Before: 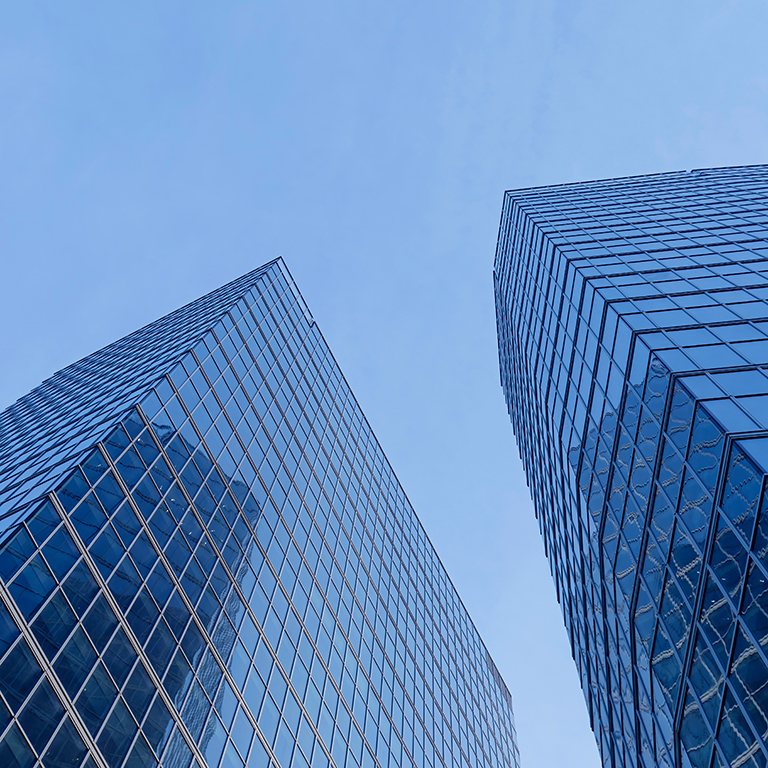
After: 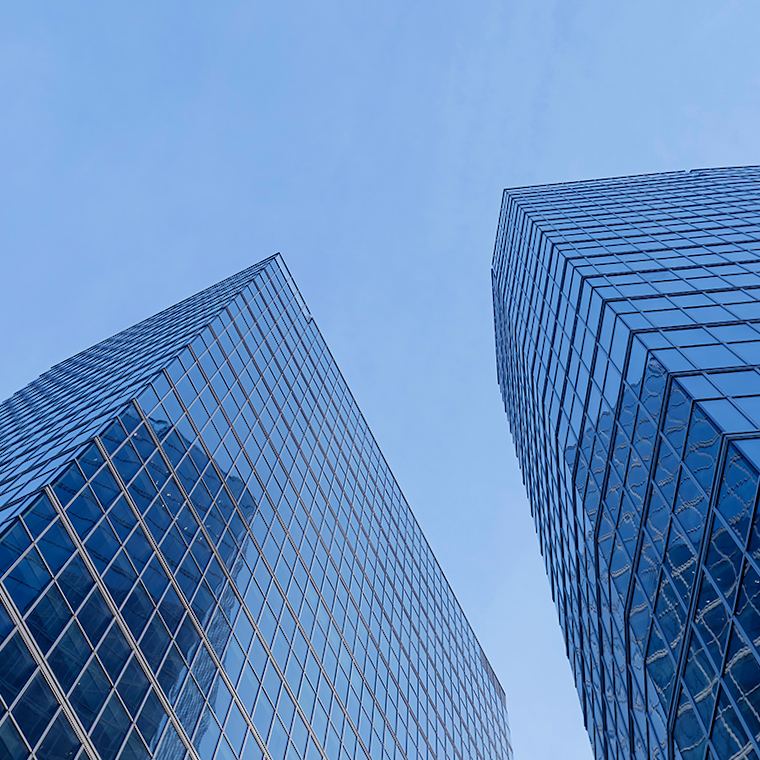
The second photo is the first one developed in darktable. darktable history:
crop and rotate: angle -0.553°
